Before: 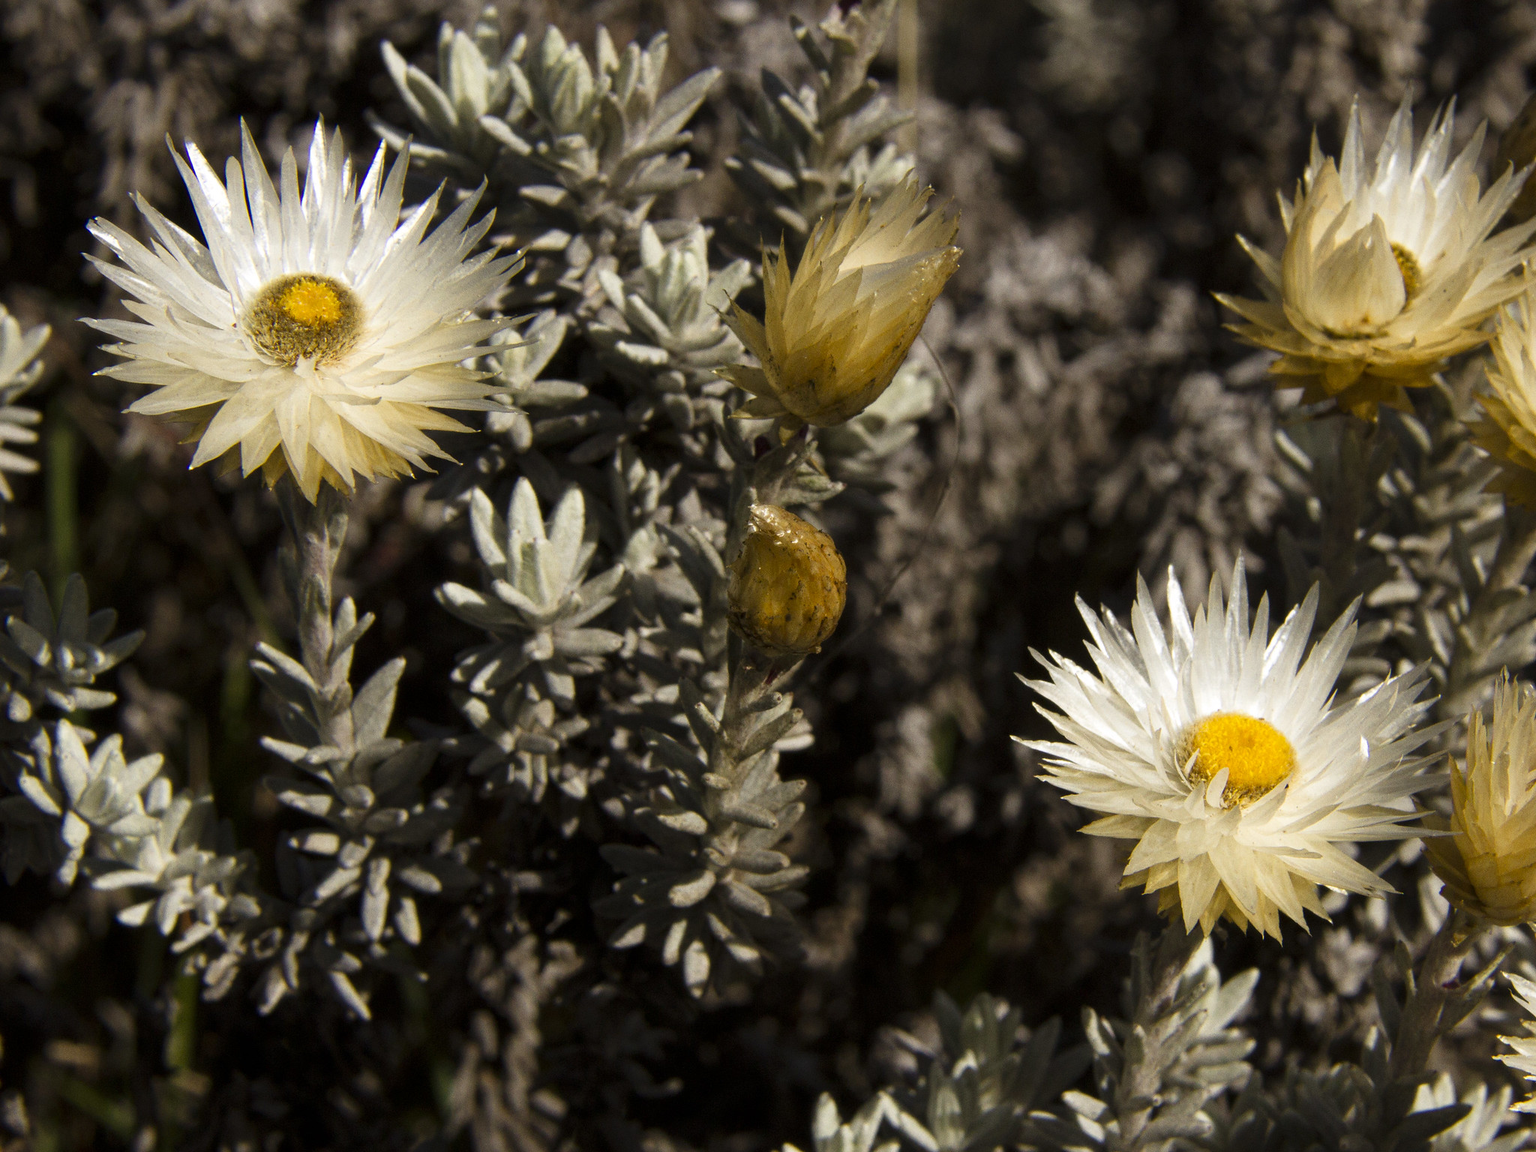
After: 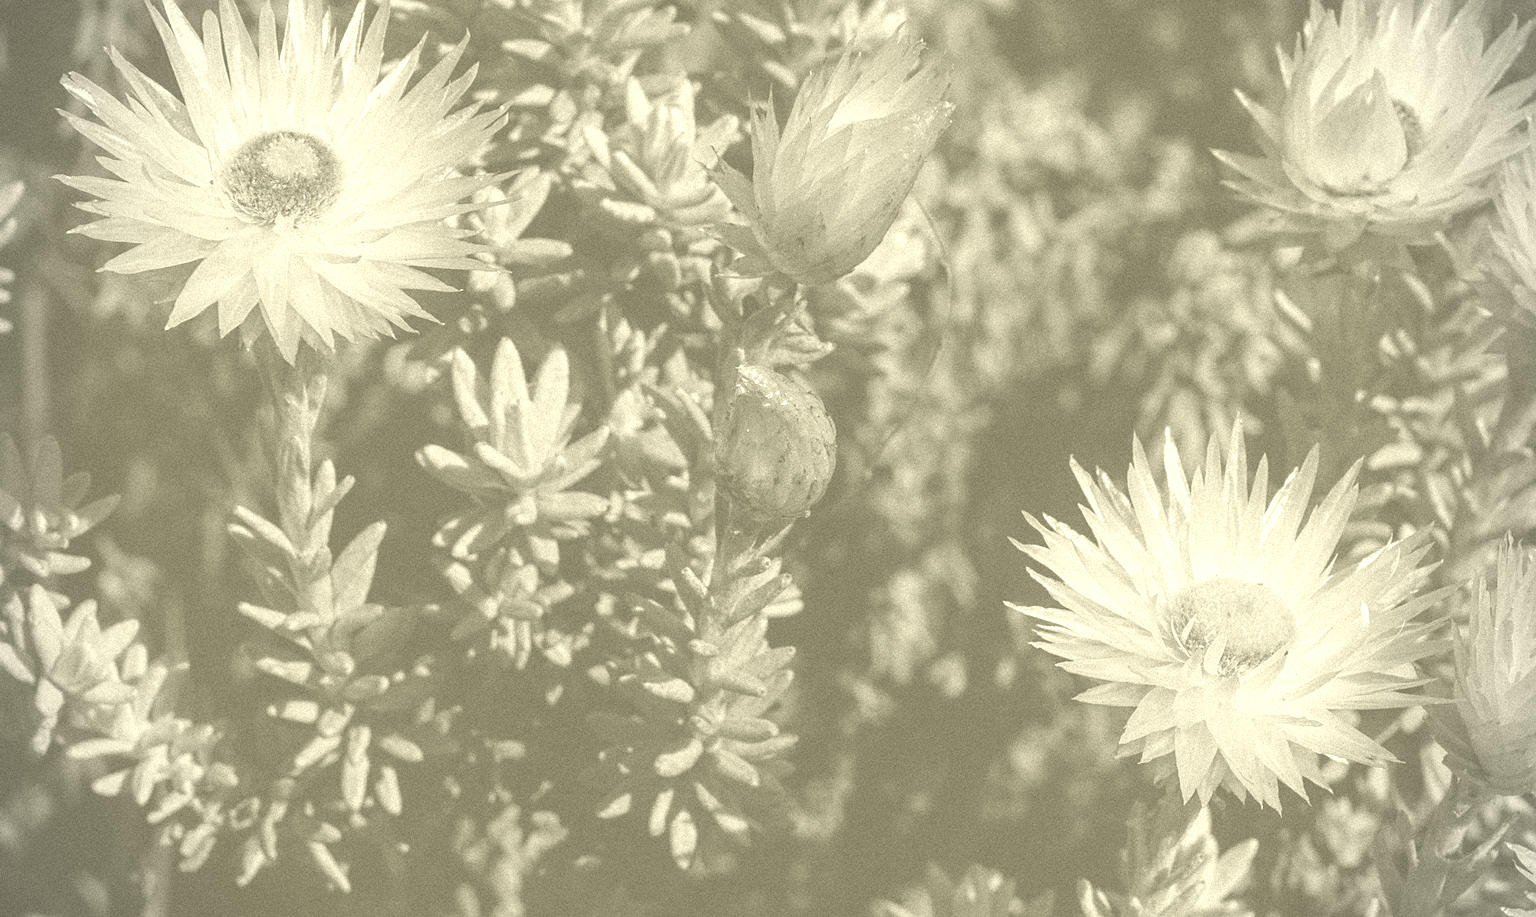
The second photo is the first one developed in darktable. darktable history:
exposure: compensate highlight preservation false
local contrast: detail 130%
crop and rotate: left 1.814%, top 12.818%, right 0.25%, bottom 9.225%
grain: strength 35%, mid-tones bias 0%
colorize: hue 43.2°, saturation 40%, version 1
contrast brightness saturation: saturation -0.05
vignetting: fall-off radius 60.92%
sharpen: on, module defaults
